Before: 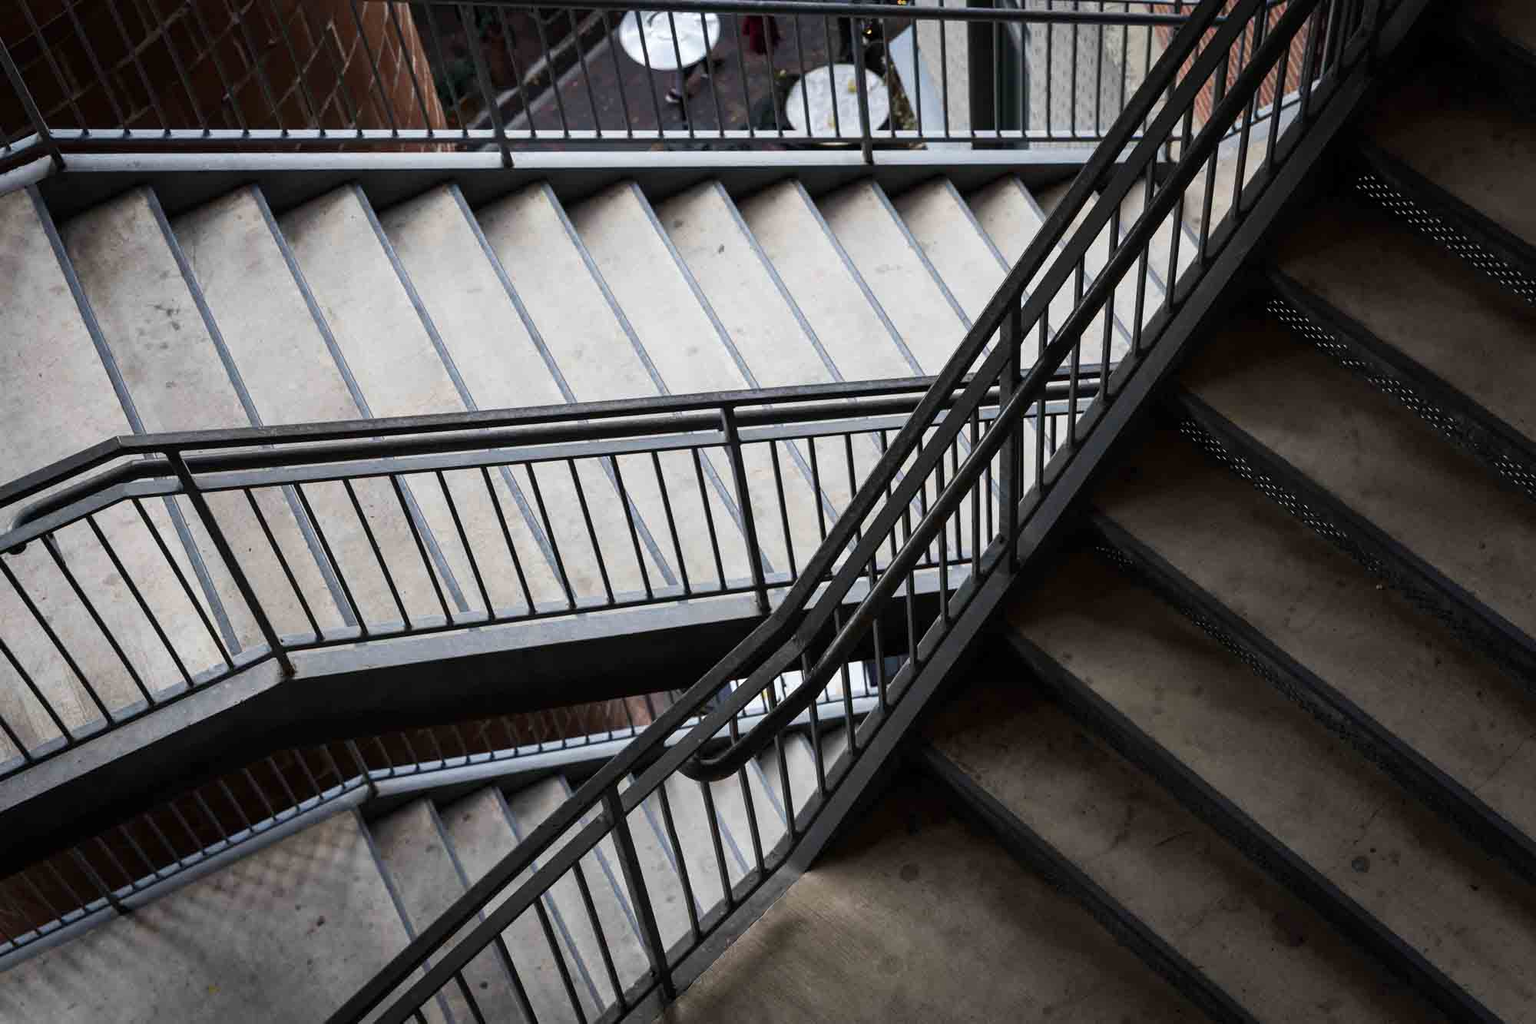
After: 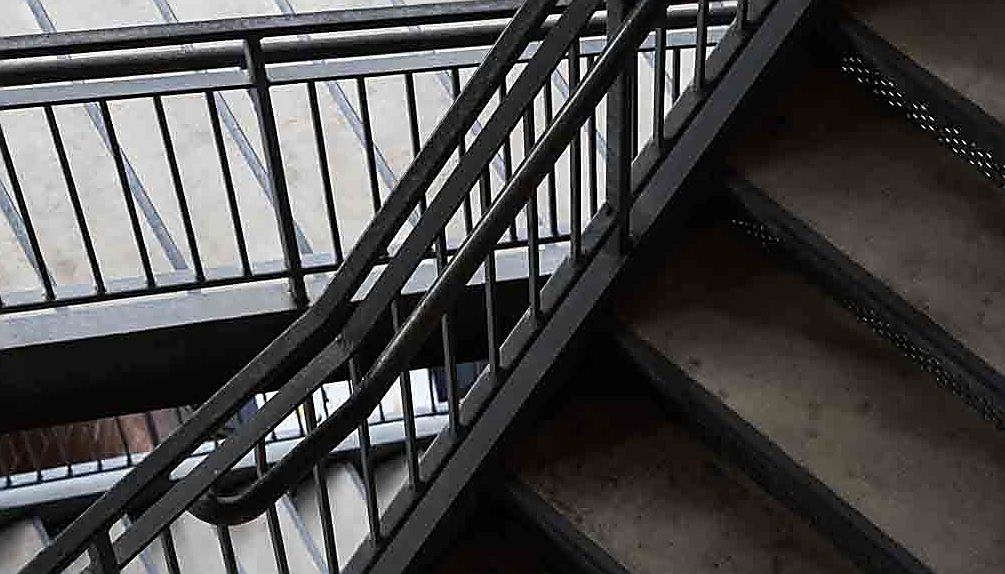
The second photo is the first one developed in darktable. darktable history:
crop: left 34.771%, top 36.953%, right 14.971%, bottom 19.98%
sharpen: radius 1.404, amount 1.264, threshold 0.796
